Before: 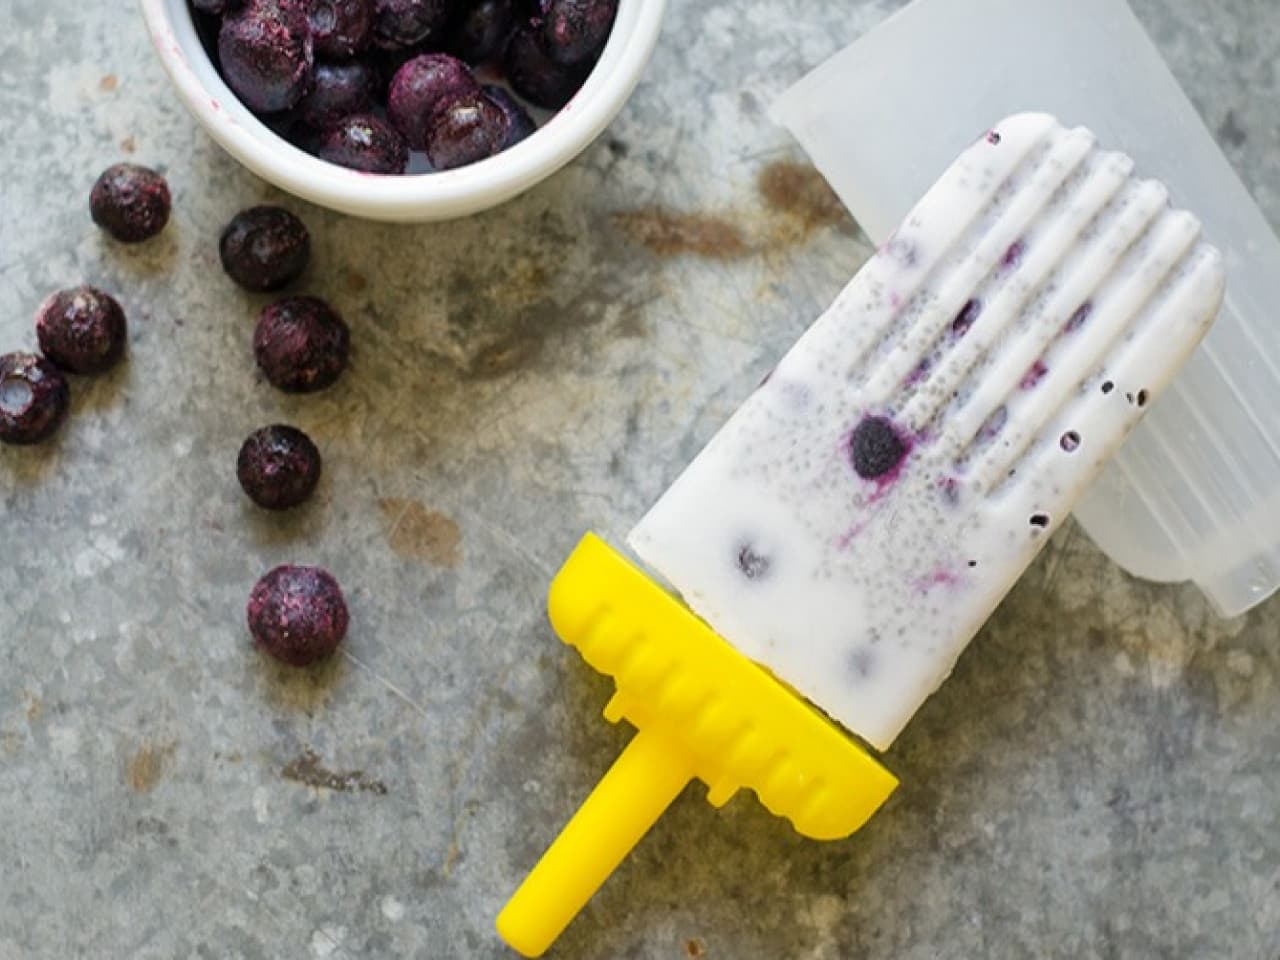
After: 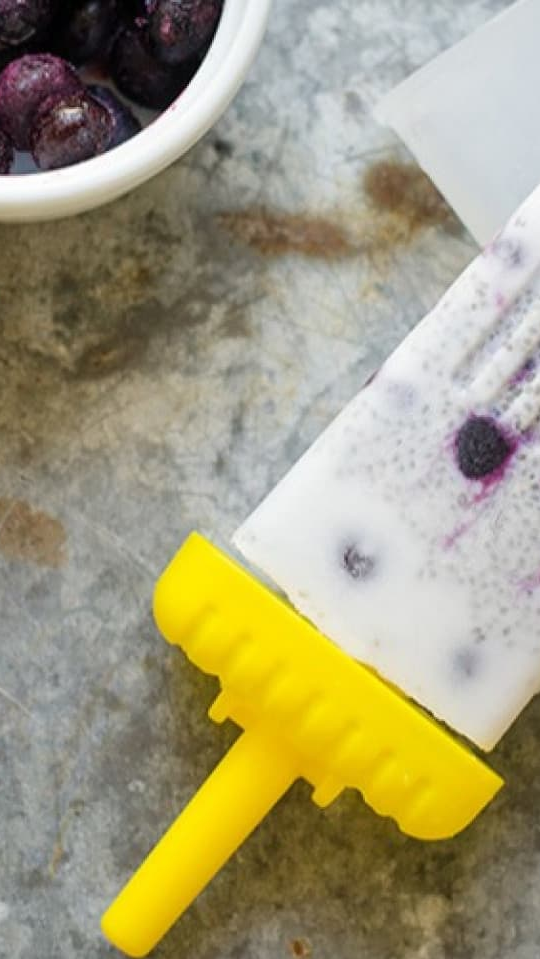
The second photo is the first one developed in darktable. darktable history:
crop: left 30.913%, right 26.875%
